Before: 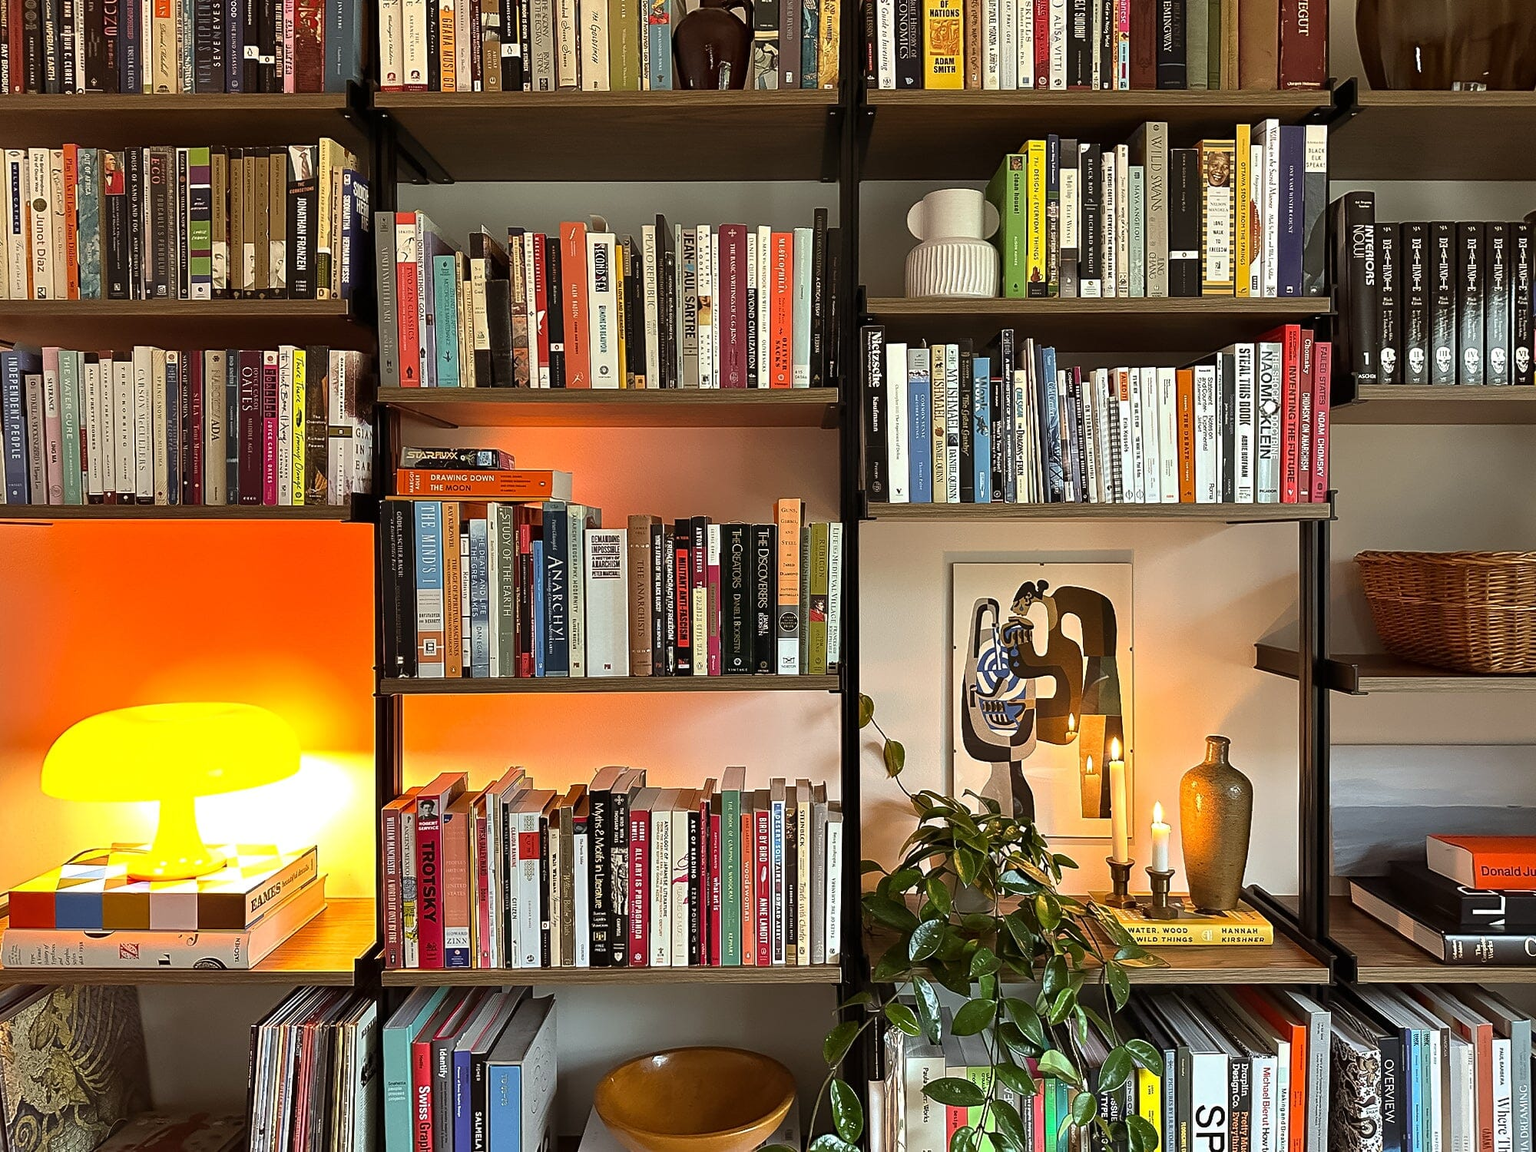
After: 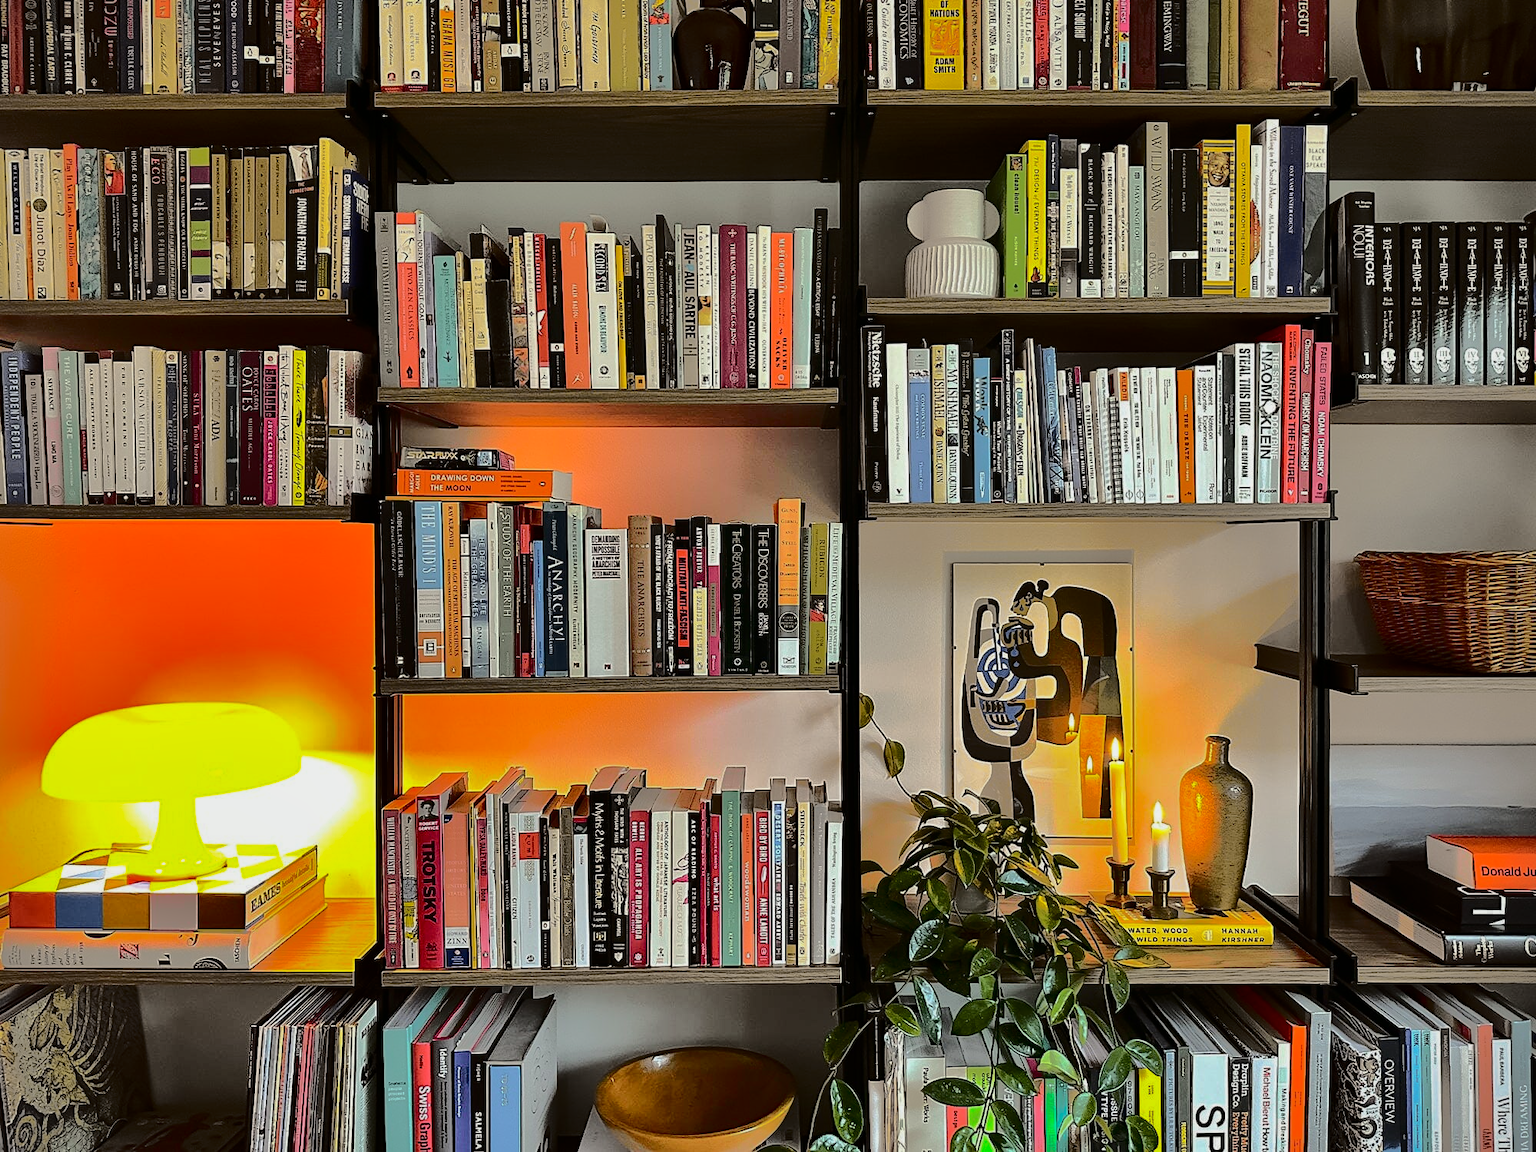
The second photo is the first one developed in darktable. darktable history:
vignetting: fall-off start 100.8%
shadows and highlights: shadows -18.6, highlights -73.02
tone curve: curves: ch0 [(0, 0) (0.094, 0.039) (0.243, 0.155) (0.411, 0.482) (0.479, 0.583) (0.654, 0.742) (0.793, 0.851) (0.994, 0.974)]; ch1 [(0, 0) (0.161, 0.092) (0.35, 0.33) (0.392, 0.392) (0.456, 0.456) (0.505, 0.502) (0.537, 0.518) (0.553, 0.53) (0.573, 0.569) (0.718, 0.718) (1, 1)]; ch2 [(0, 0) (0.346, 0.362) (0.411, 0.412) (0.502, 0.502) (0.531, 0.521) (0.576, 0.553) (0.615, 0.621) (1, 1)], color space Lab, independent channels, preserve colors none
